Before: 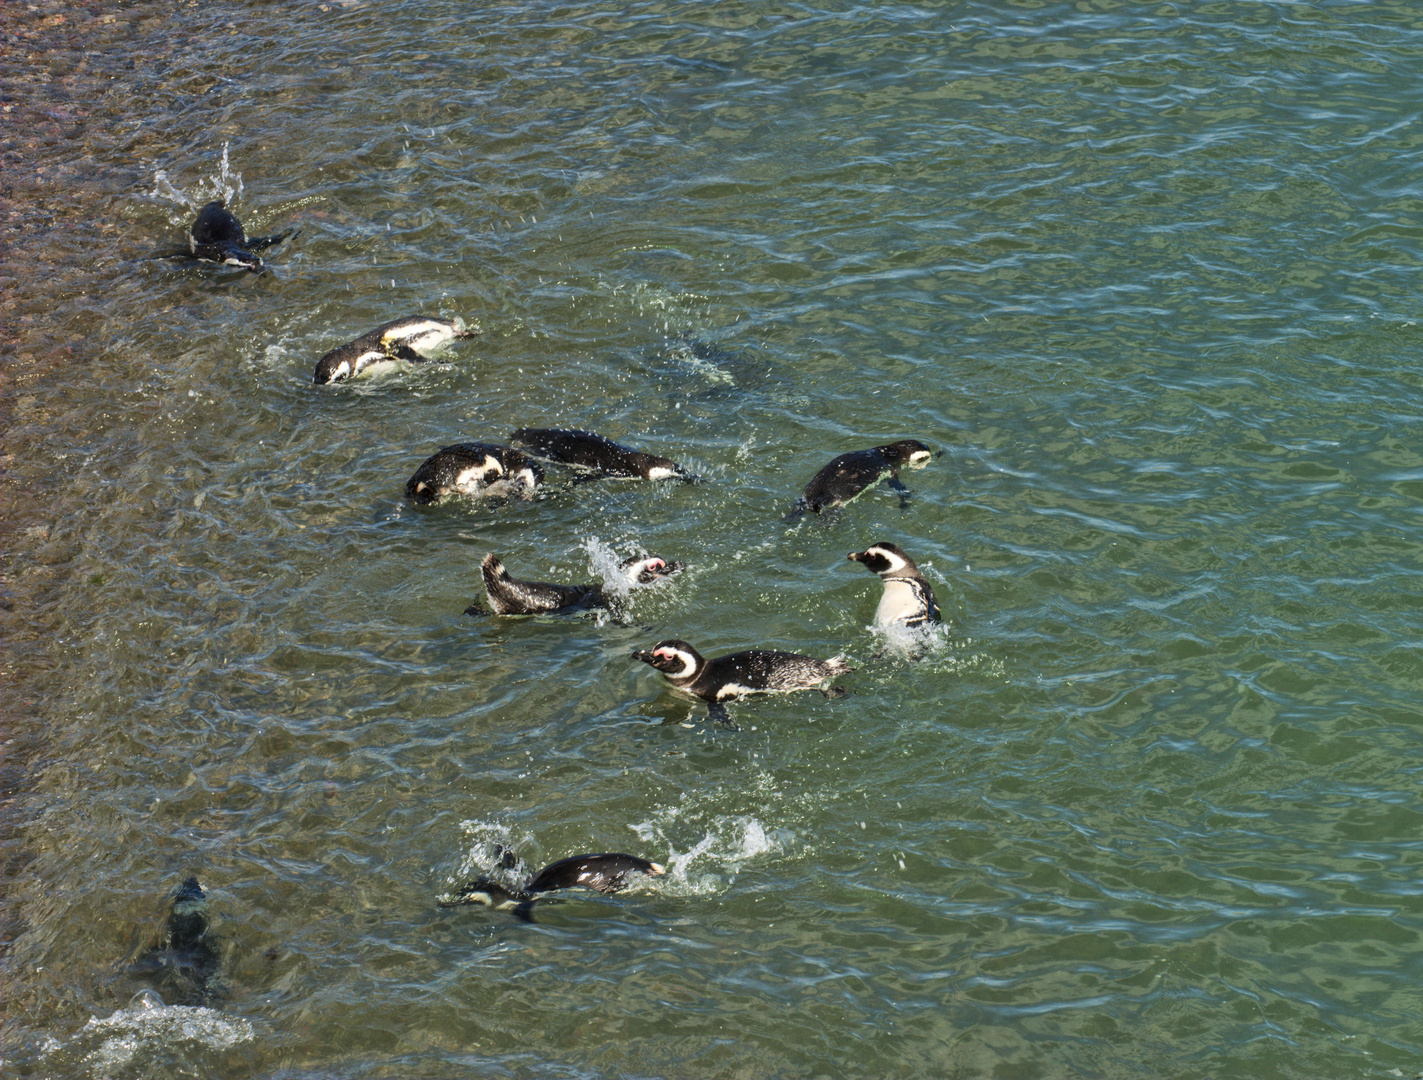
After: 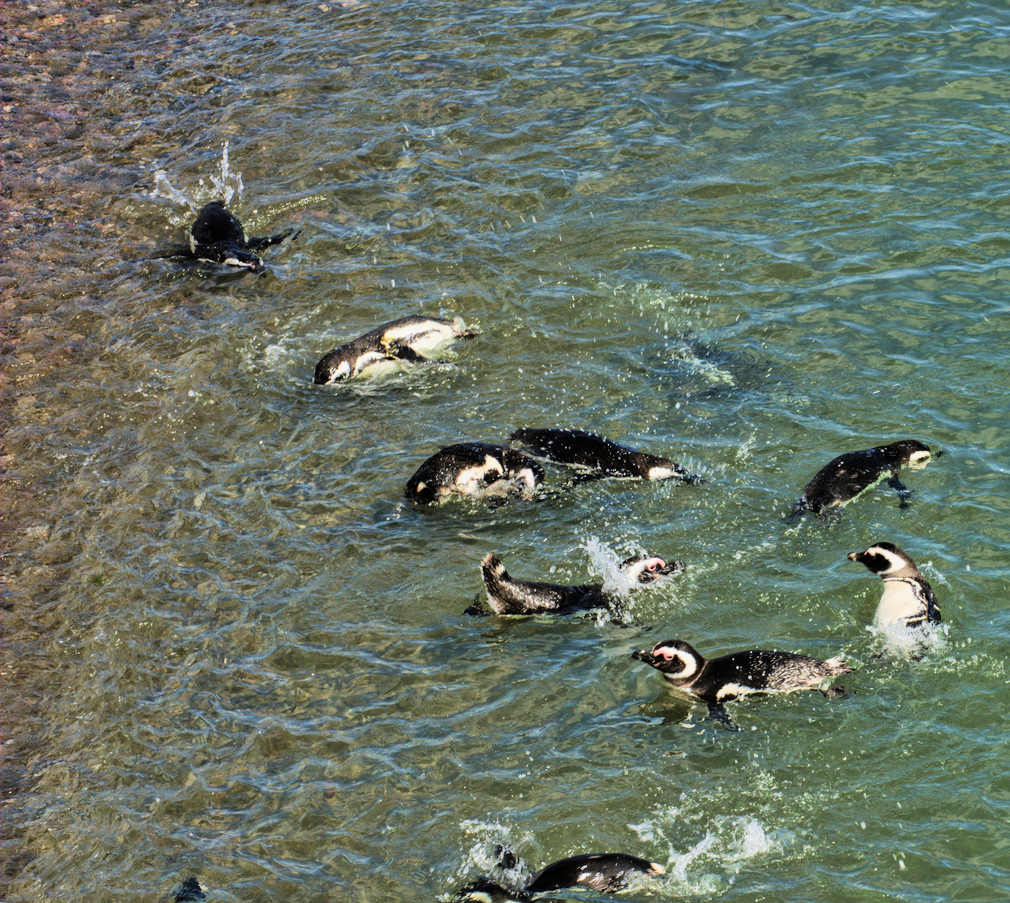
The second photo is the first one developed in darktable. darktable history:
tone curve: curves: ch0 [(0.017, 0) (0.122, 0.046) (0.295, 0.297) (0.449, 0.505) (0.559, 0.629) (0.729, 0.796) (0.879, 0.898) (1, 0.97)]; ch1 [(0, 0) (0.393, 0.4) (0.447, 0.447) (0.485, 0.497) (0.522, 0.503) (0.539, 0.52) (0.606, 0.6) (0.696, 0.679) (1, 1)]; ch2 [(0, 0) (0.369, 0.388) (0.449, 0.431) (0.499, 0.501) (0.516, 0.536) (0.604, 0.599) (0.741, 0.763) (1, 1)], color space Lab, linked channels, preserve colors none
contrast brightness saturation: saturation -0.065
crop: right 28.969%, bottom 16.327%
velvia: on, module defaults
